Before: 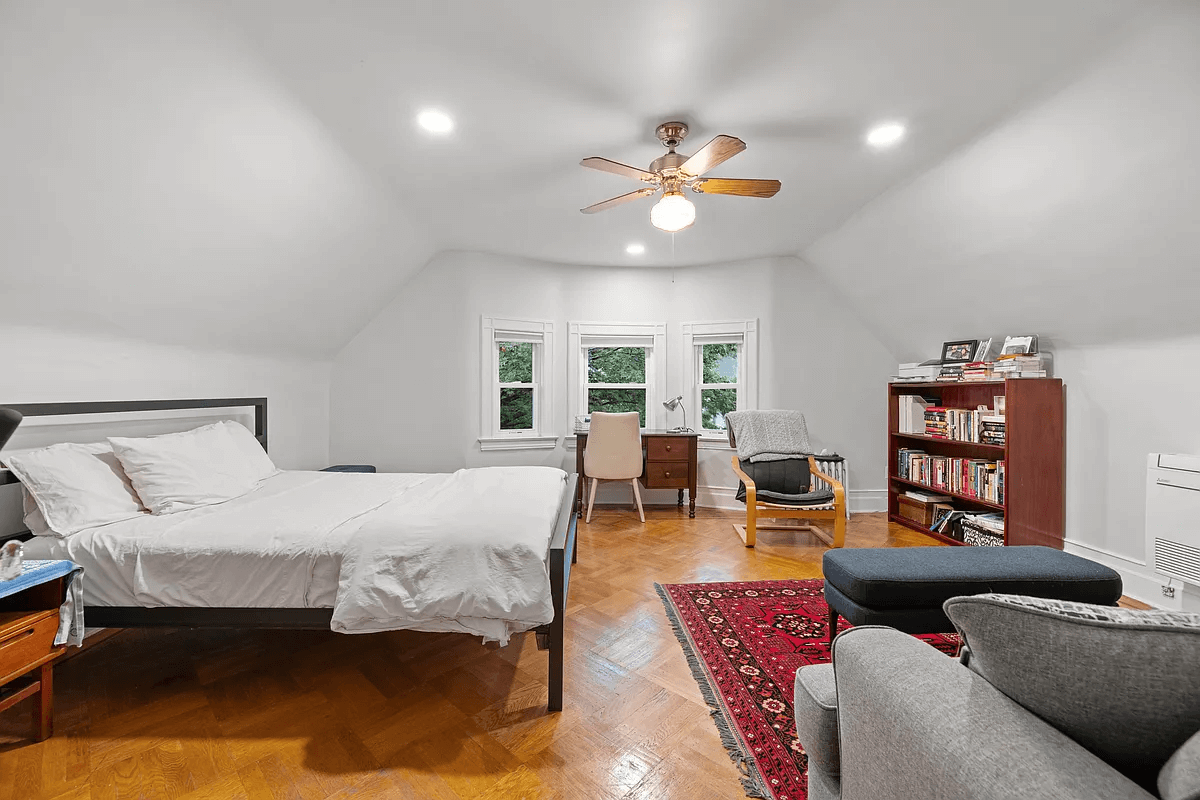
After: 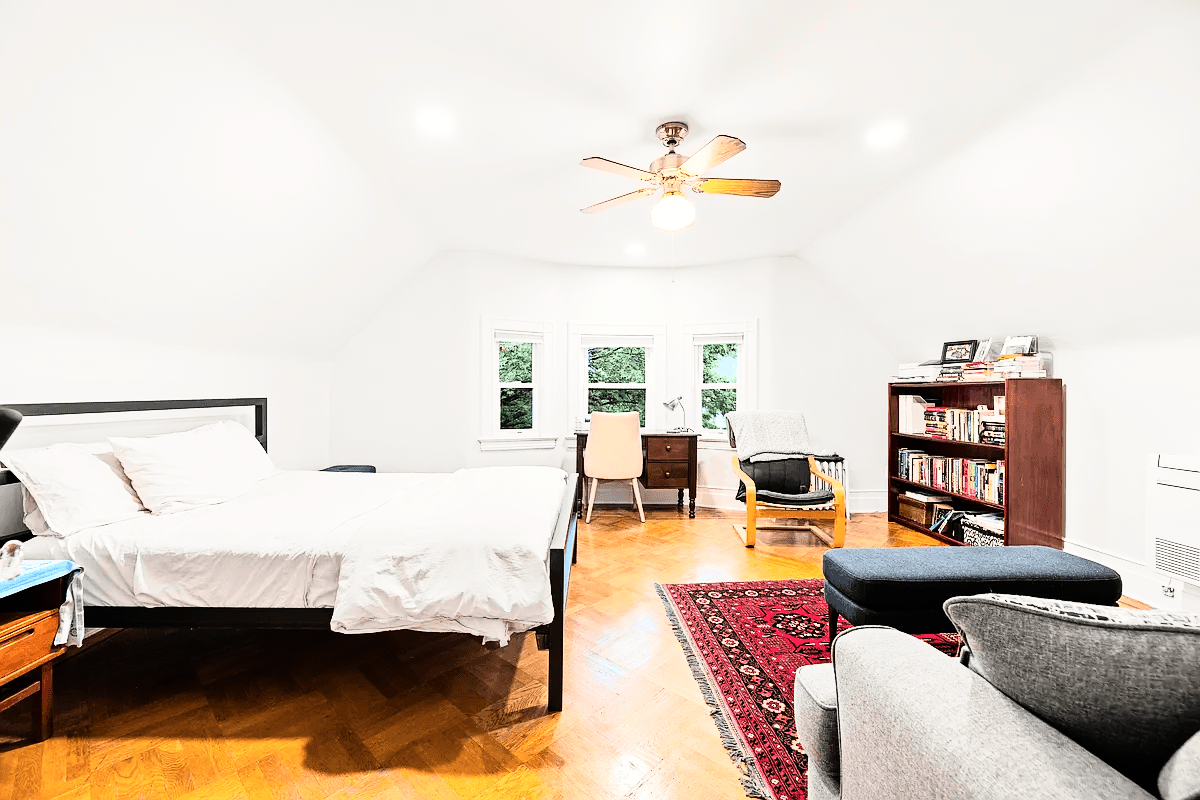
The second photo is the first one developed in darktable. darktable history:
rgb curve: curves: ch0 [(0, 0) (0.21, 0.15) (0.24, 0.21) (0.5, 0.75) (0.75, 0.96) (0.89, 0.99) (1, 1)]; ch1 [(0, 0.02) (0.21, 0.13) (0.25, 0.2) (0.5, 0.67) (0.75, 0.9) (0.89, 0.97) (1, 1)]; ch2 [(0, 0.02) (0.21, 0.13) (0.25, 0.2) (0.5, 0.67) (0.75, 0.9) (0.89, 0.97) (1, 1)], compensate middle gray true
color correction: highlights a* -0.137, highlights b* 0.137
